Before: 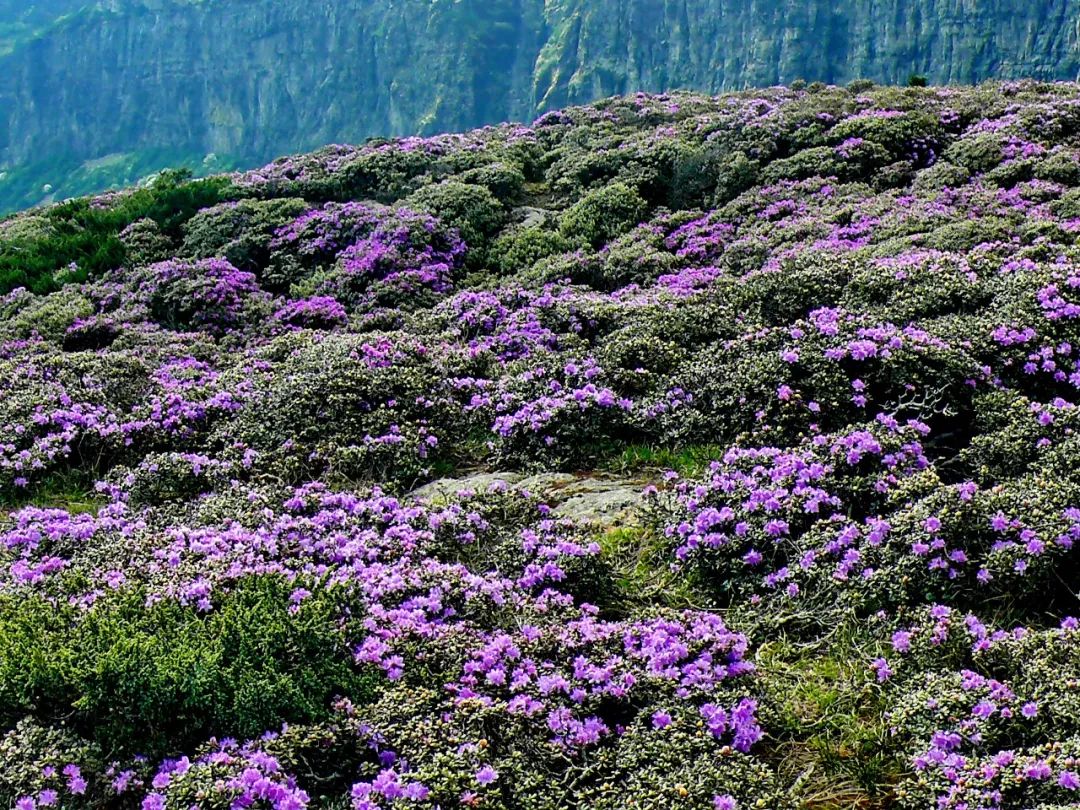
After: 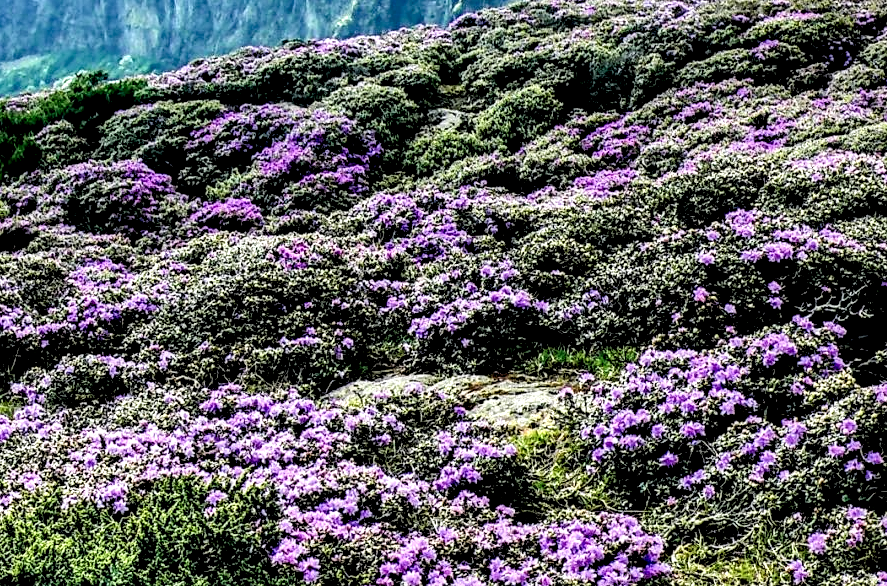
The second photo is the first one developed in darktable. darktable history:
crop: left 7.785%, top 12.198%, right 10.017%, bottom 15.453%
contrast brightness saturation: contrast 0.054
local contrast: shadows 178%, detail 227%
shadows and highlights: on, module defaults
filmic rgb: black relative exposure -4.85 EV, white relative exposure 4.03 EV, hardness 2.83
levels: levels [0.031, 0.5, 0.969]
exposure: black level correction -0.002, exposure 0.539 EV, compensate highlight preservation false
